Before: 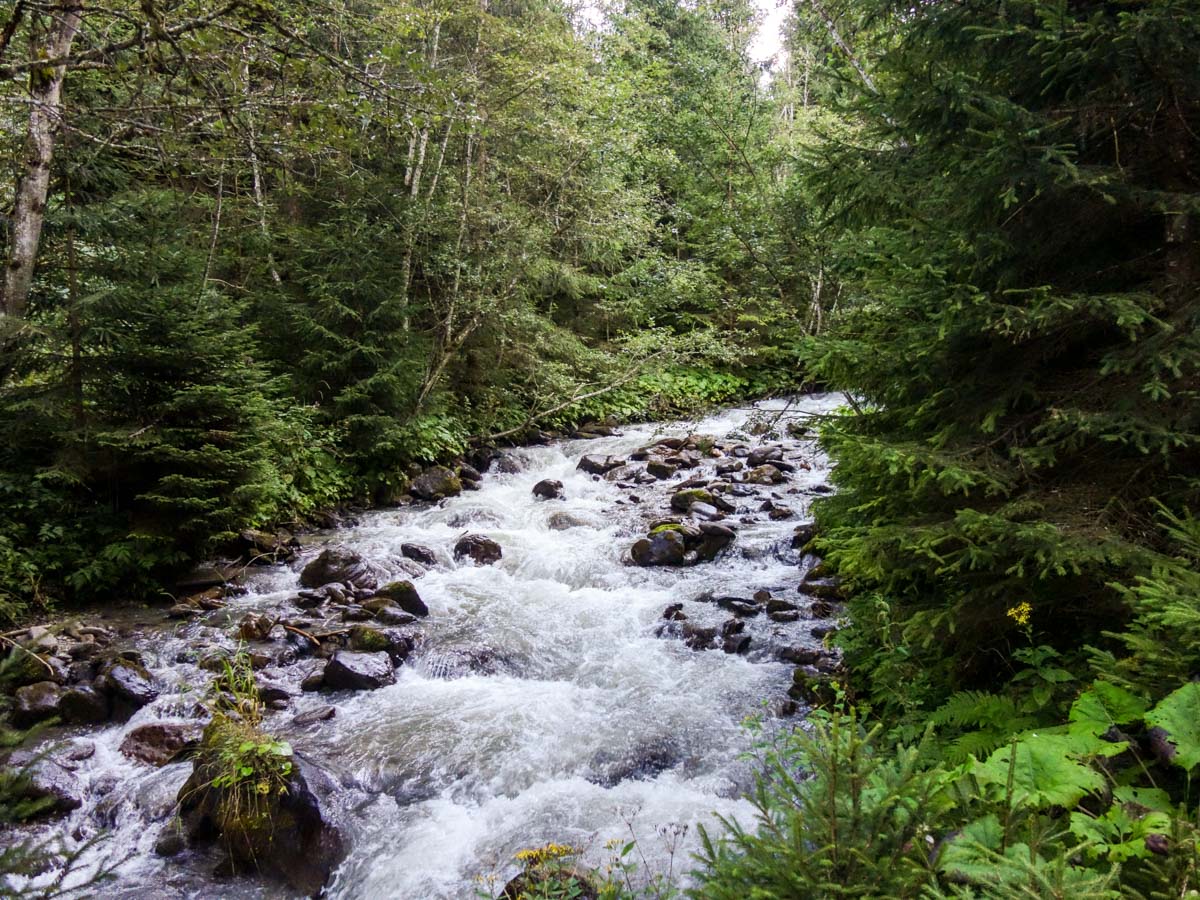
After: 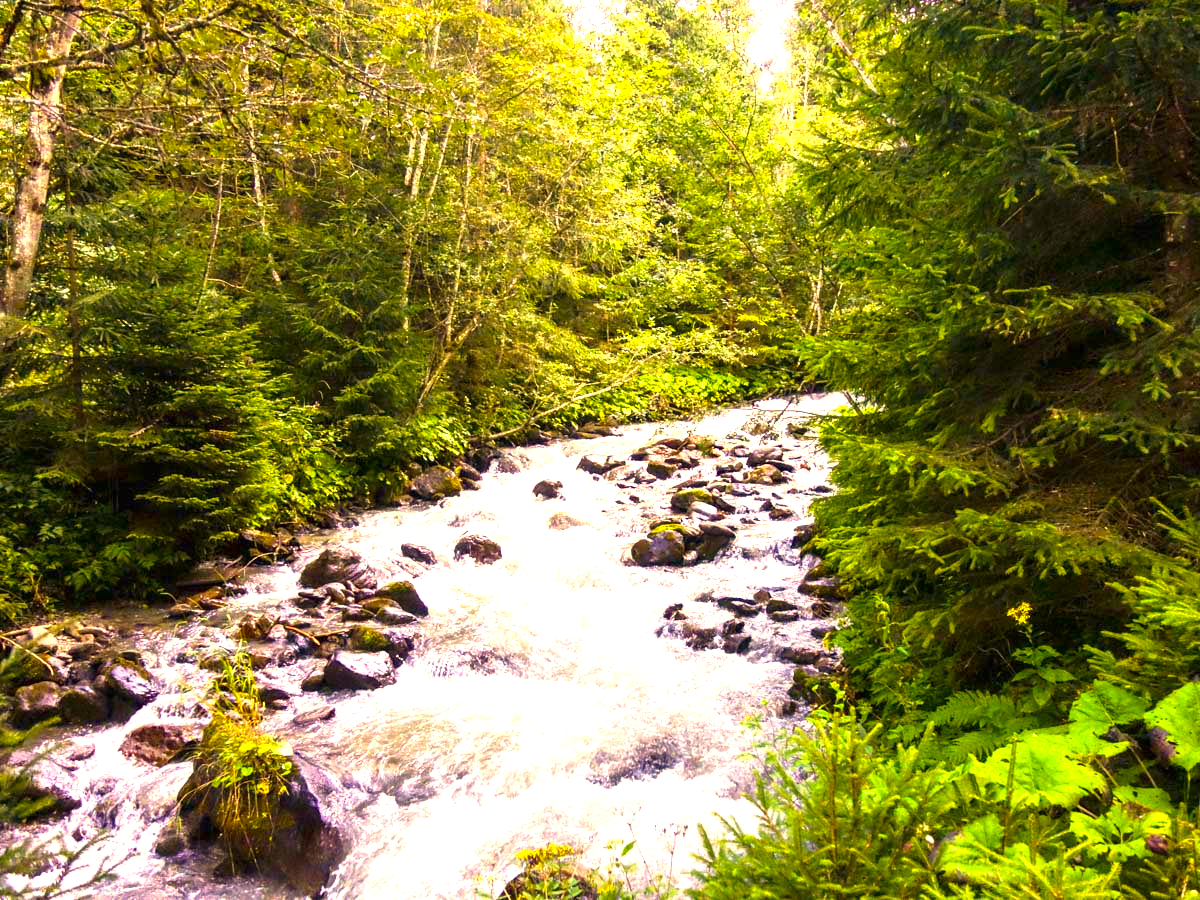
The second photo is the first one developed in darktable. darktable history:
color balance rgb: perceptual saturation grading › global saturation 25.727%, global vibrance 25.575%
color correction: highlights a* 14.93, highlights b* 31.84
exposure: black level correction 0, exposure 1.492 EV, compensate highlight preservation false
